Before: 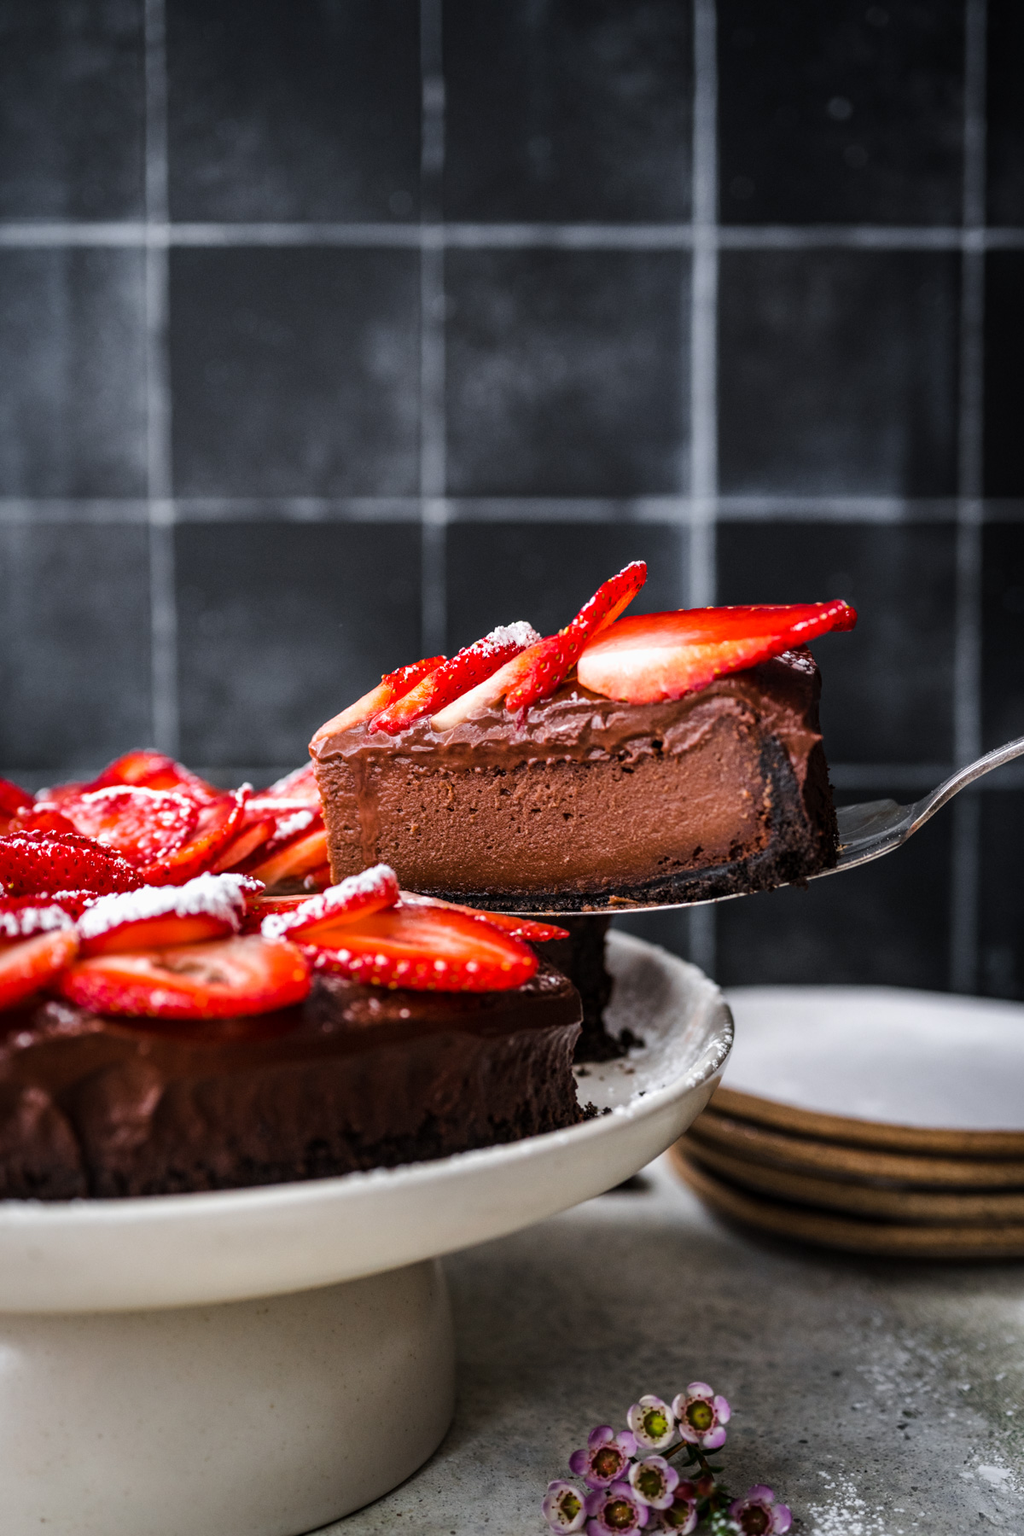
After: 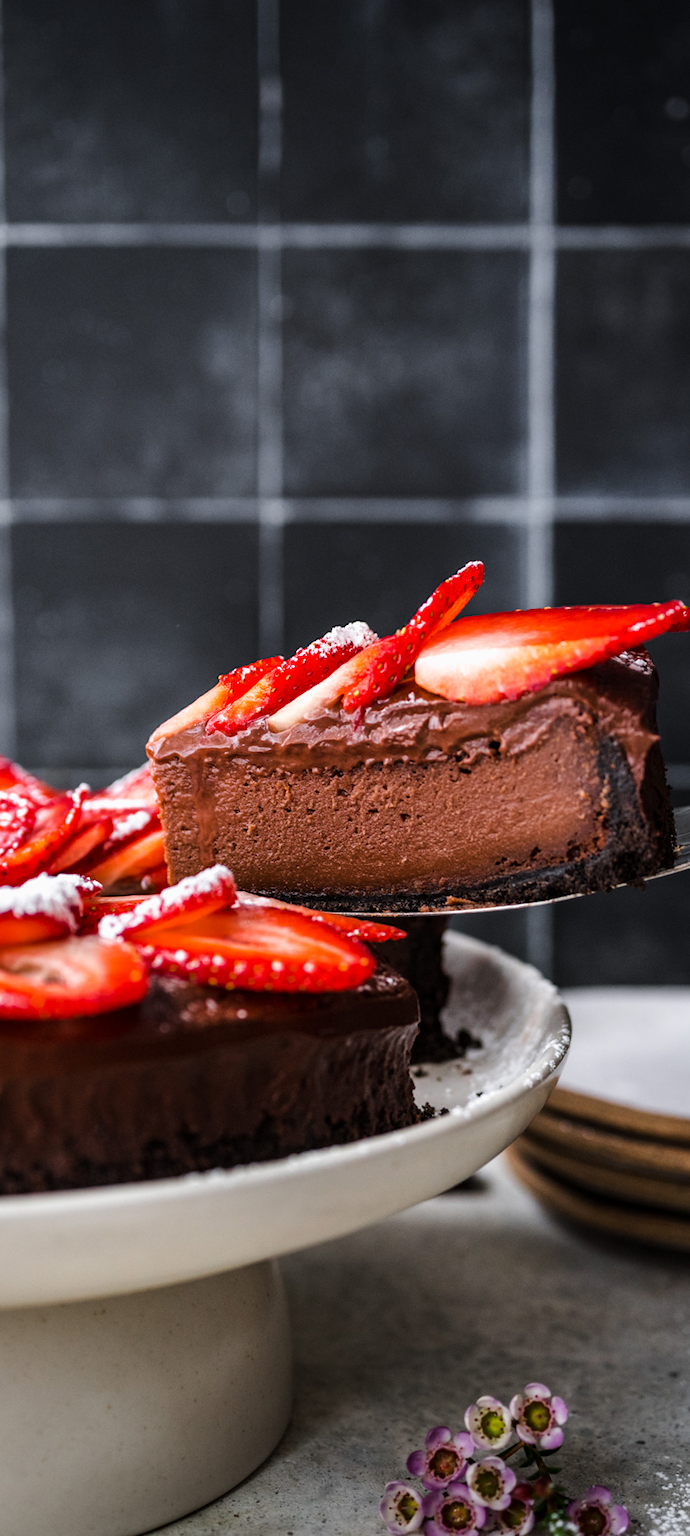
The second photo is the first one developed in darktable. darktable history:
crop and rotate: left 15.936%, right 16.608%
